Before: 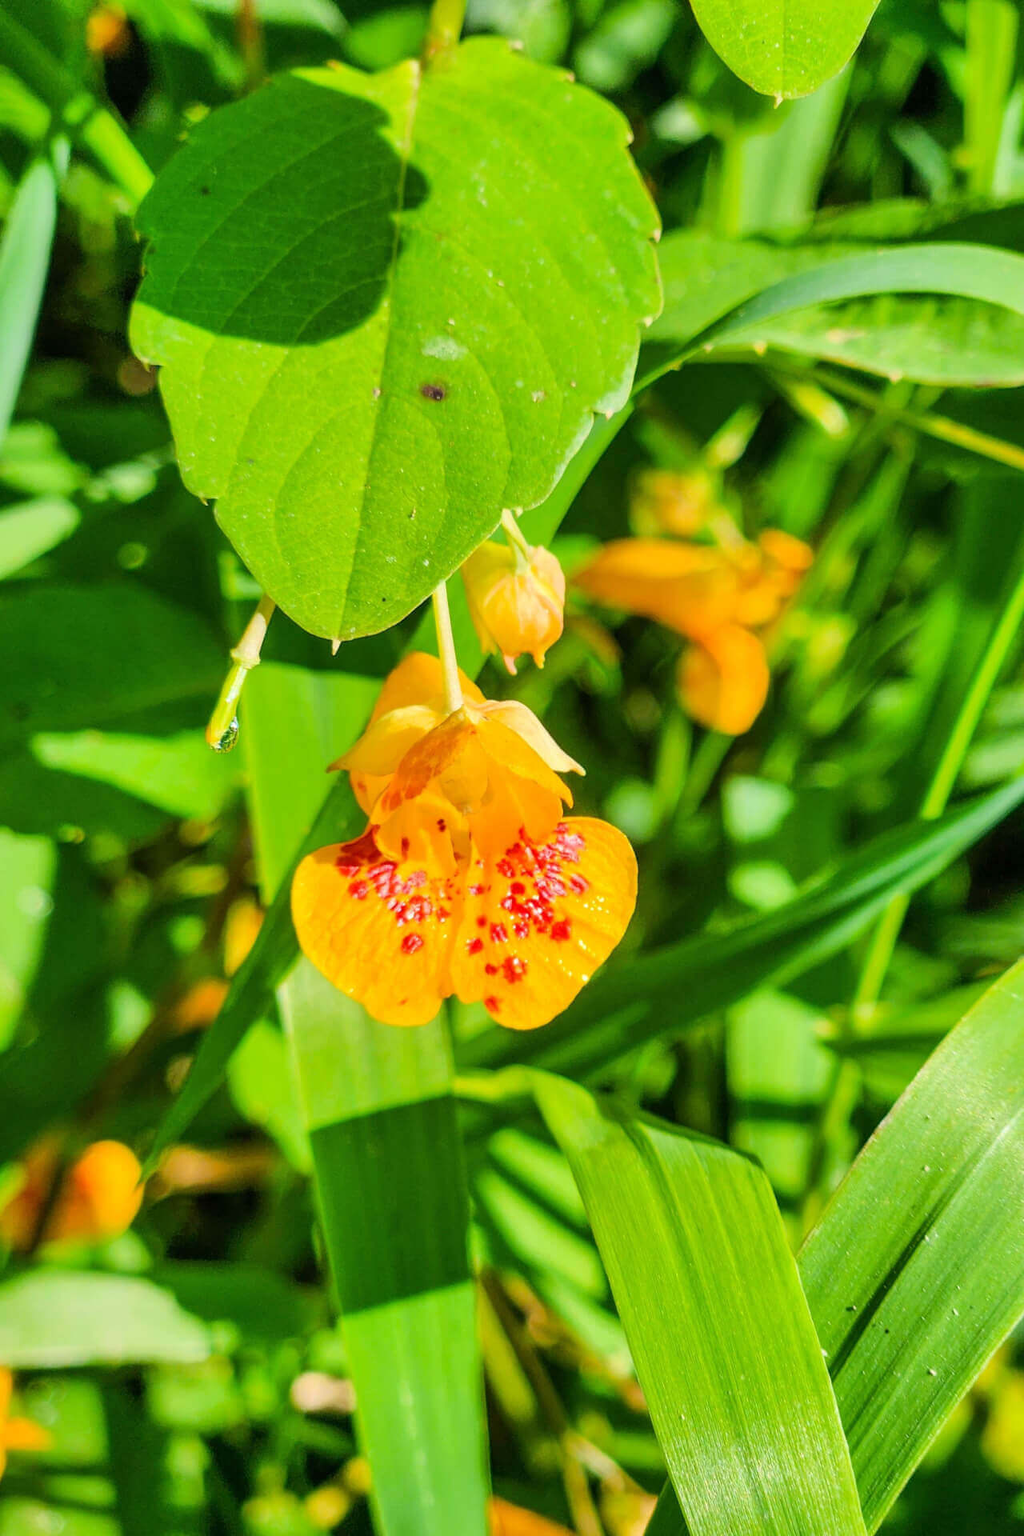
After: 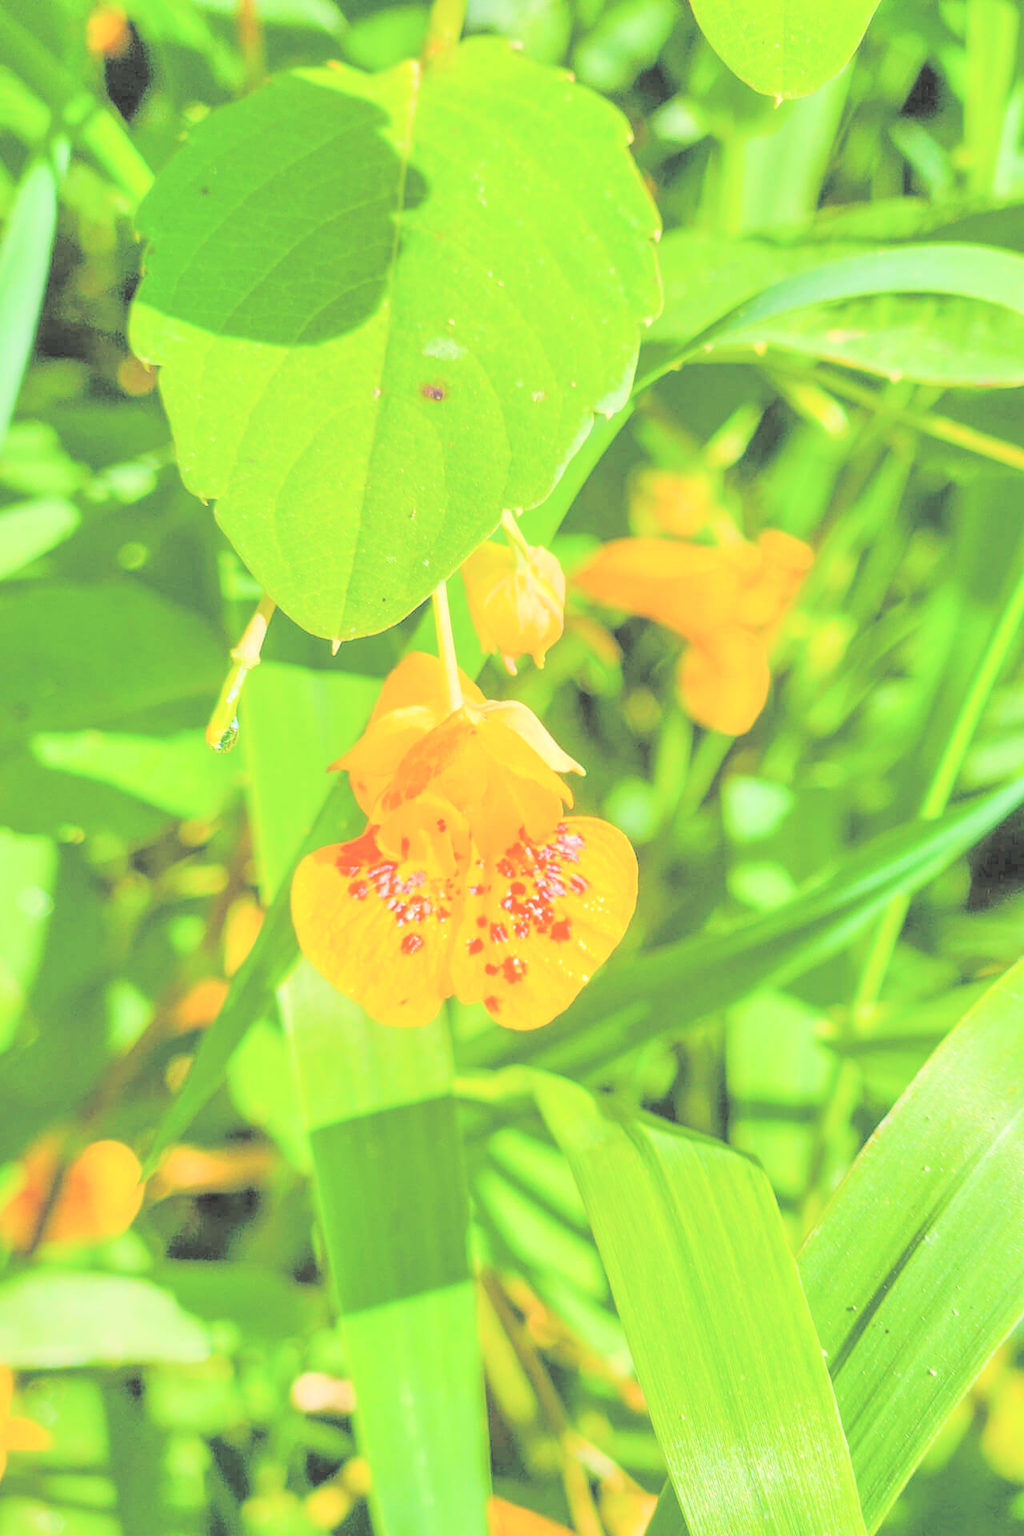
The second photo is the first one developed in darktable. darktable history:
color balance rgb: perceptual saturation grading › global saturation 20%, perceptual saturation grading › highlights -25%, perceptual saturation grading › shadows 25%
contrast brightness saturation: brightness 1
